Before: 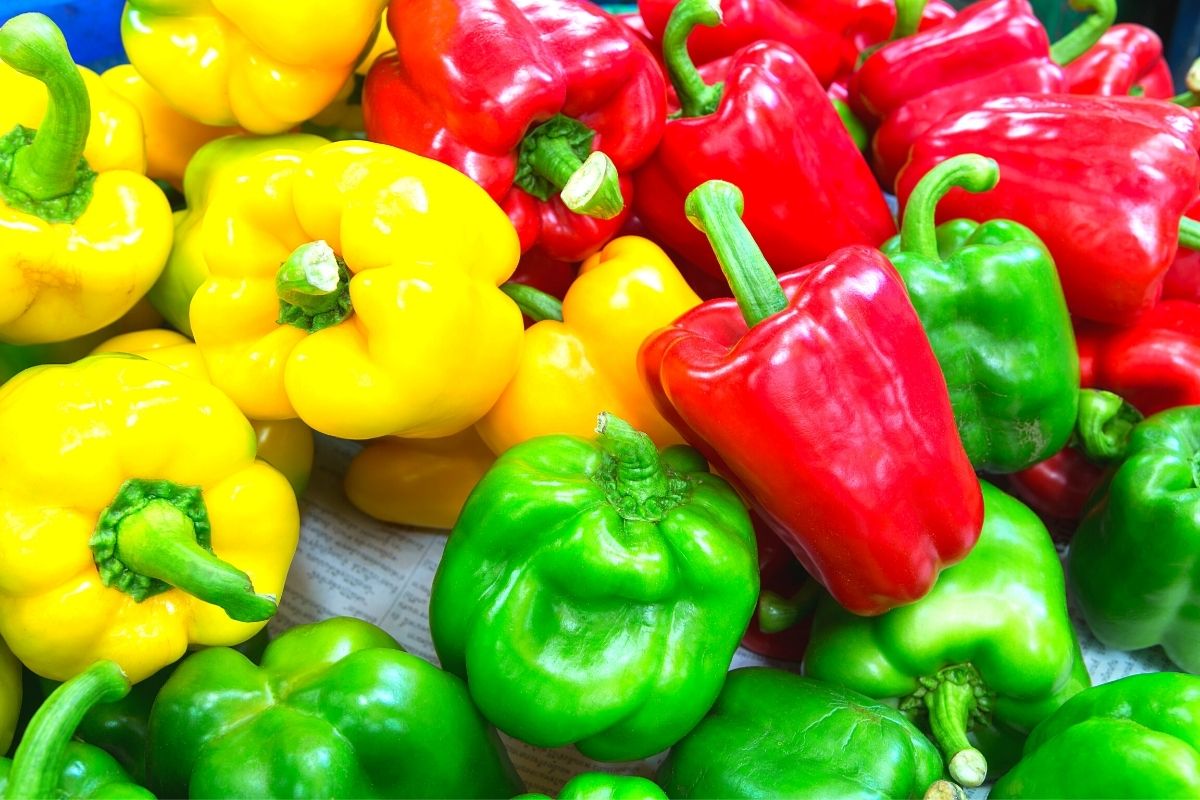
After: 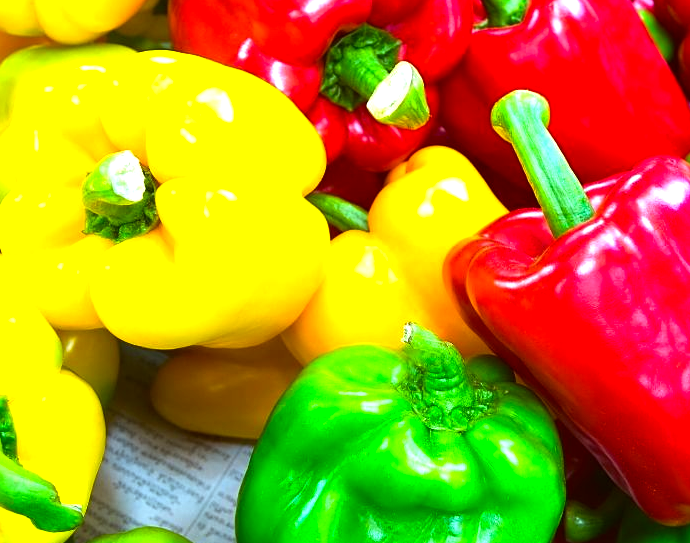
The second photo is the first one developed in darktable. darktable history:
sharpen: amount 0.208
color balance rgb: perceptual saturation grading › global saturation 19.479%, perceptual brilliance grading › highlights 15.532%, perceptual brilliance grading › mid-tones 6.121%, perceptual brilliance grading › shadows -14.803%, global vibrance 8.699%
crop: left 16.233%, top 11.267%, right 26.245%, bottom 20.84%
color correction: highlights a* -3.17, highlights b* -6.82, shadows a* 3.14, shadows b* 5.09
